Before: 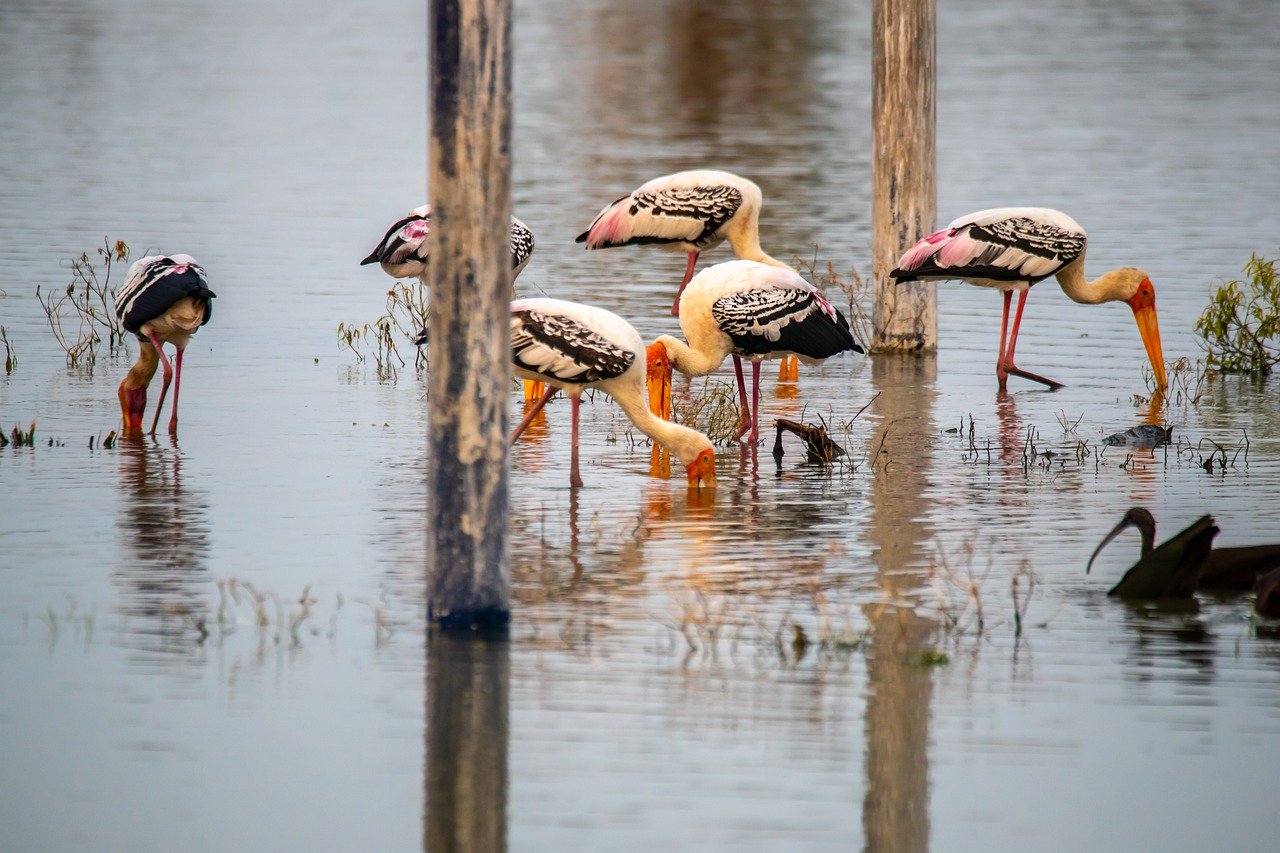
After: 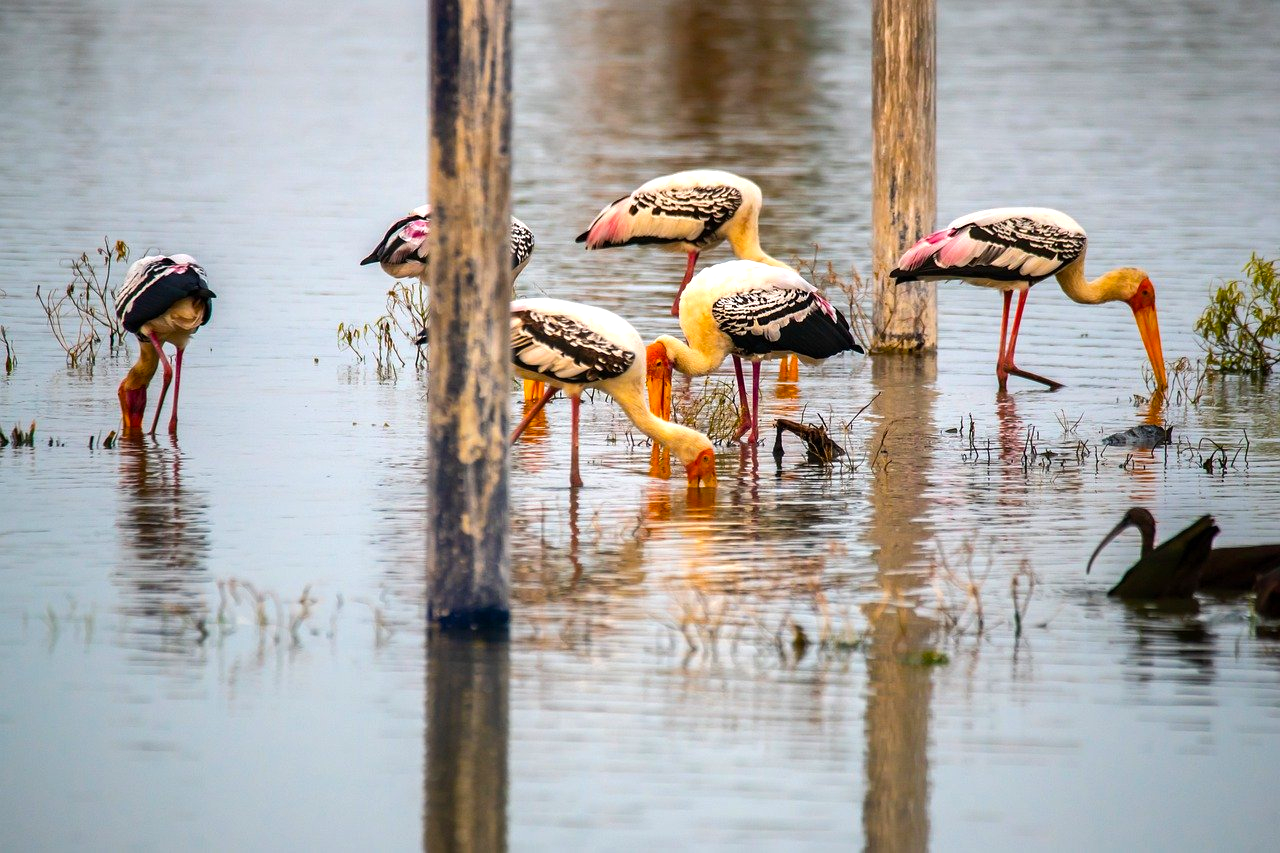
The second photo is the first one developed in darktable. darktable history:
color balance rgb: perceptual saturation grading › global saturation 25.77%, perceptual brilliance grading › highlights 9.763%, perceptual brilliance grading › mid-tones 4.986%
